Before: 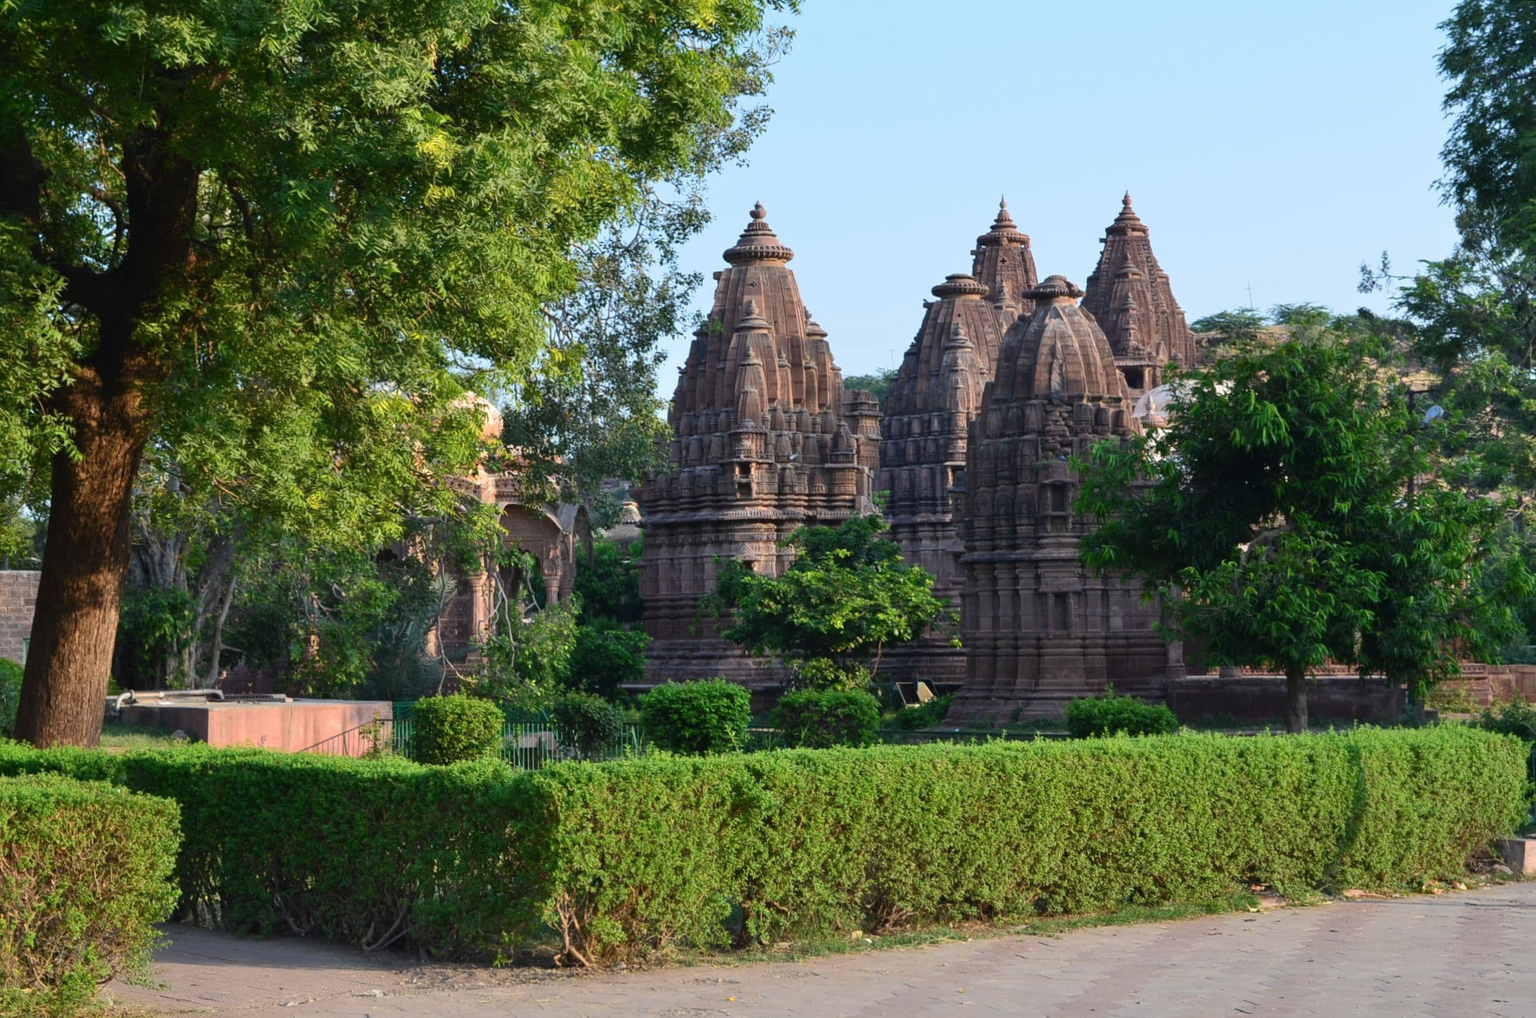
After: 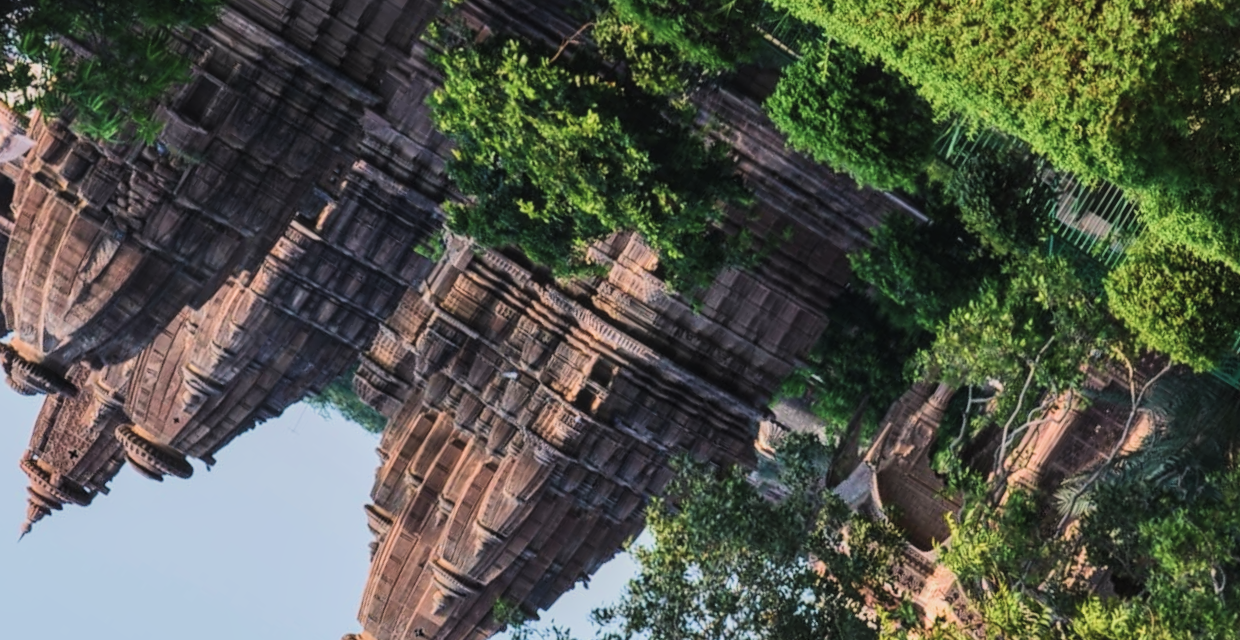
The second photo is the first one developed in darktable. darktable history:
exposure: black level correction -0.016, compensate highlight preservation false
velvia: on, module defaults
filmic rgb: black relative exposure -7.49 EV, white relative exposure 4.99 EV, hardness 3.33, contrast 1.296, color science v5 (2021), contrast in shadows safe, contrast in highlights safe
crop and rotate: angle 147.32°, left 9.136%, top 15.649%, right 4.596%, bottom 17.072%
local contrast: on, module defaults
color balance rgb: highlights gain › chroma 0.959%, highlights gain › hue 27.43°, perceptual saturation grading › global saturation 0.905%, global vibrance 11.49%, contrast 4.844%
